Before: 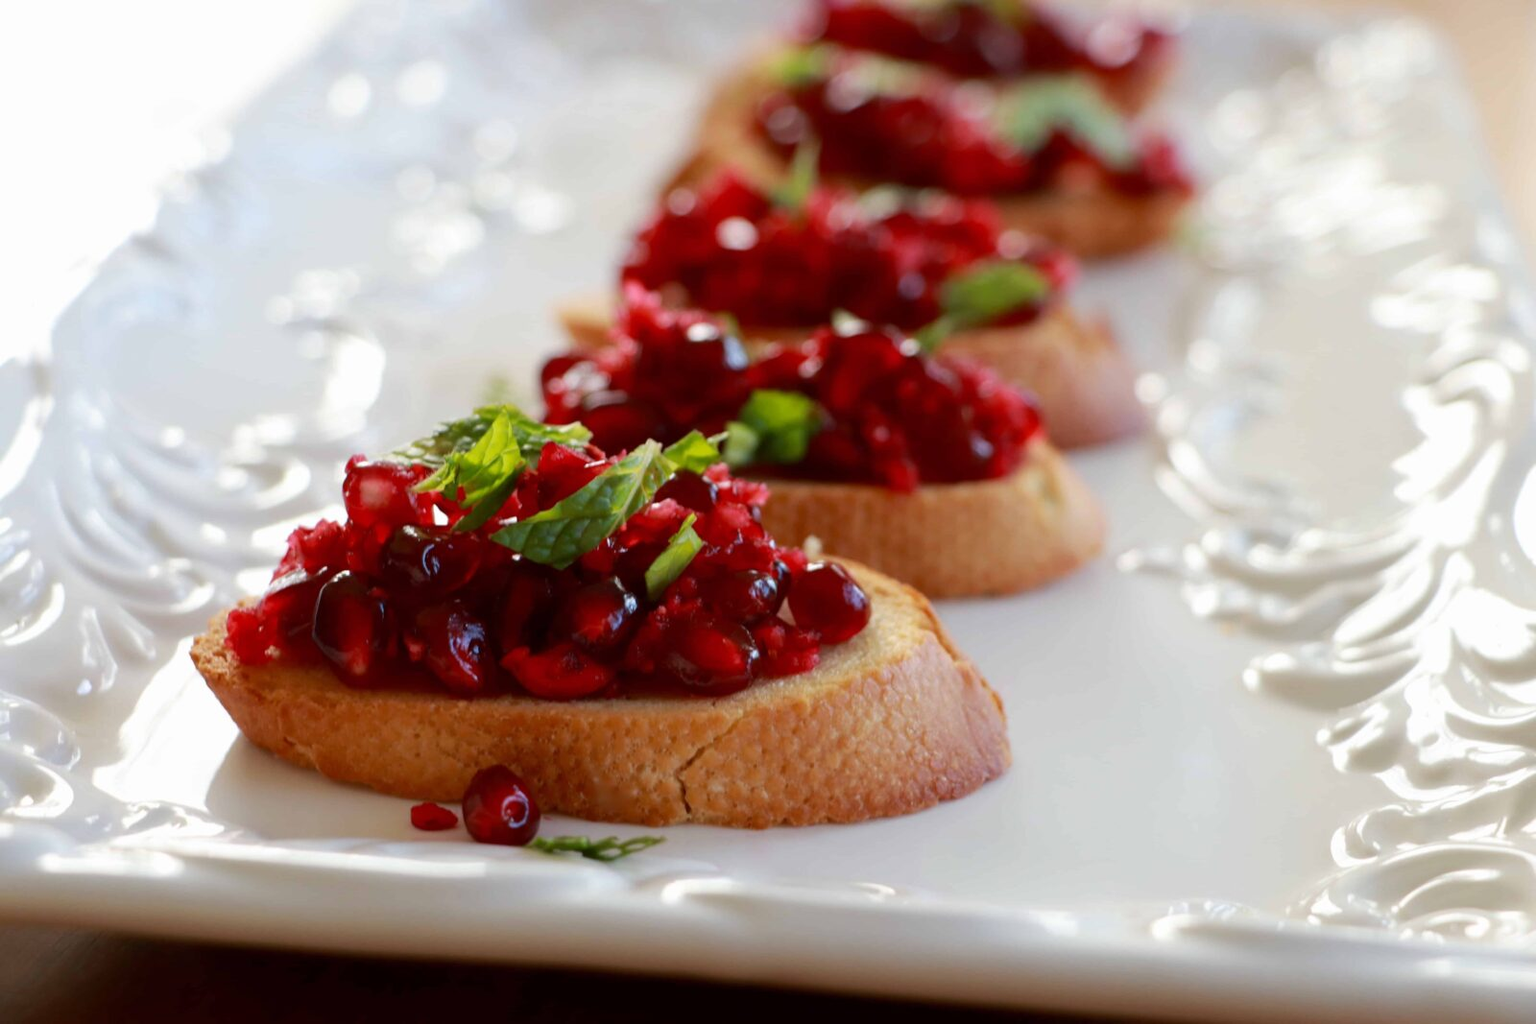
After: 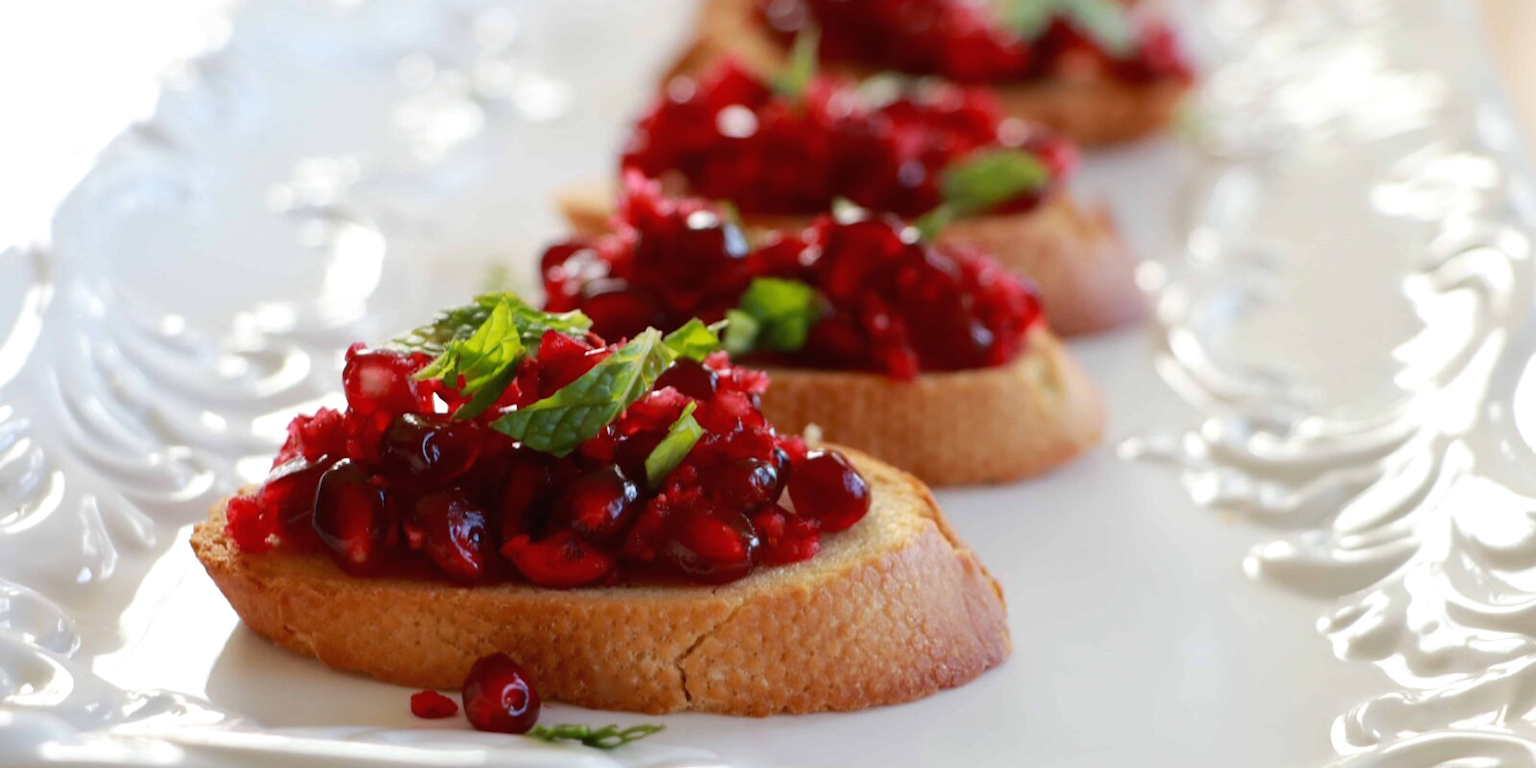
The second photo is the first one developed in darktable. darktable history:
crop: top 11.017%, bottom 13.883%
exposure: black level correction -0.001, exposure 0.08 EV, compensate highlight preservation false
